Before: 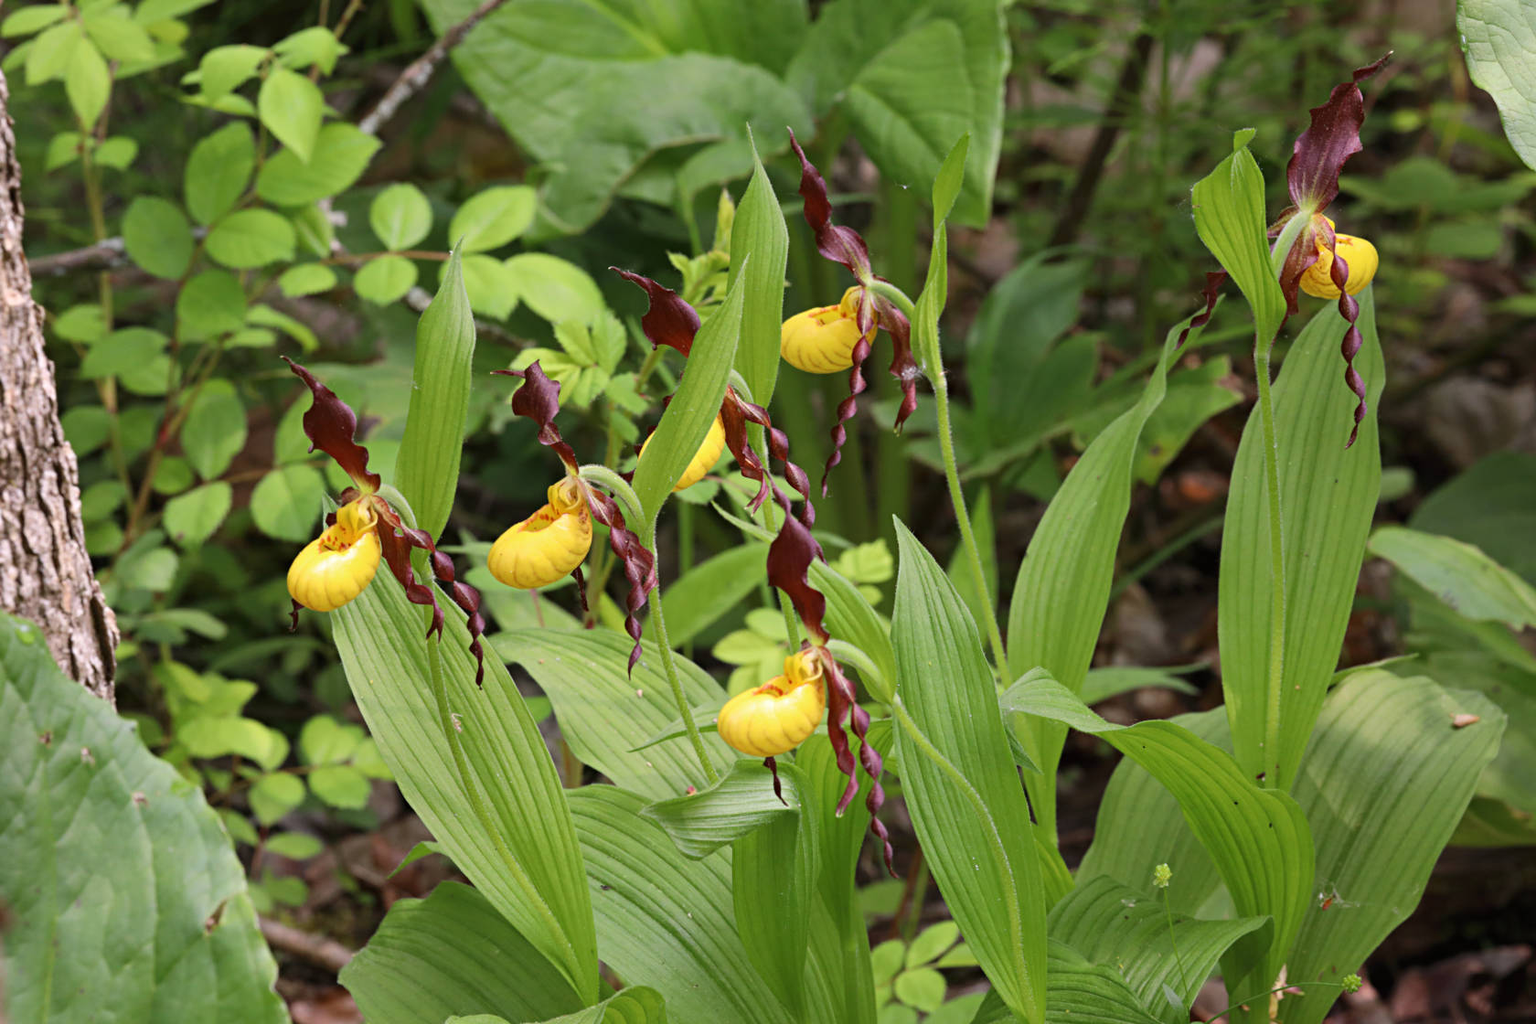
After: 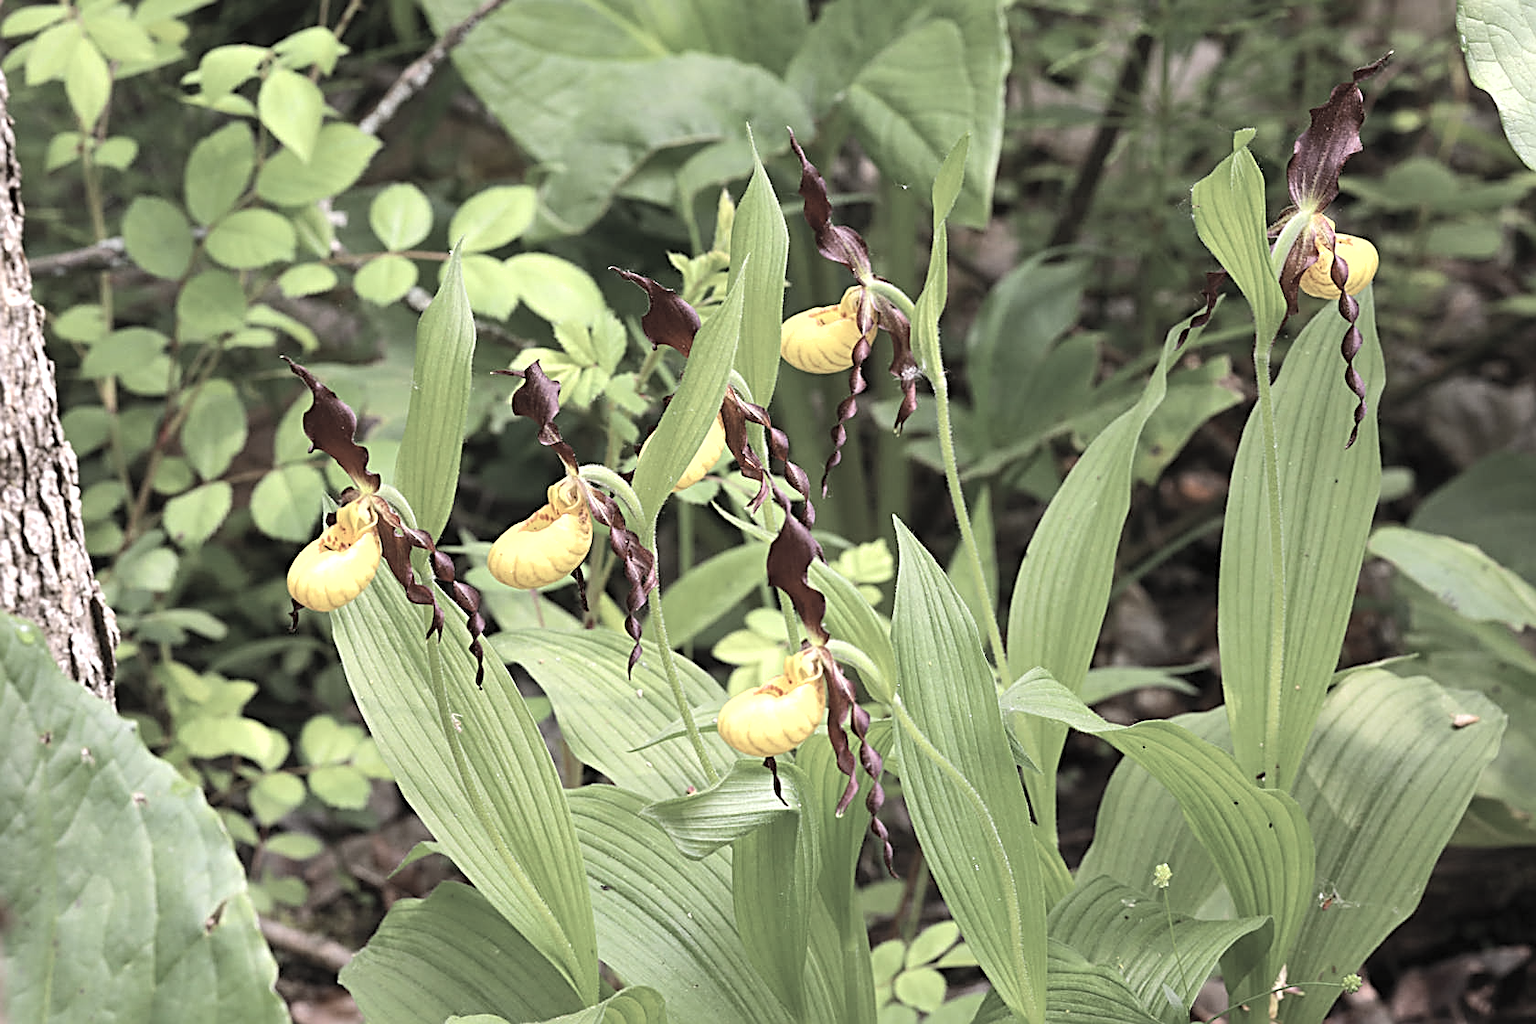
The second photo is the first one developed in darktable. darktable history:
tone equalizer: -8 EV -0.767 EV, -7 EV -0.666 EV, -6 EV -0.574 EV, -5 EV -0.397 EV, -3 EV 0.392 EV, -2 EV 0.6 EV, -1 EV 0.684 EV, +0 EV 0.739 EV, edges refinement/feathering 500, mask exposure compensation -1.57 EV, preserve details no
shadows and highlights: shadows 9.36, white point adjustment 0.886, highlights -39.13
sharpen: amount 0.752
contrast brightness saturation: brightness 0.19, saturation -0.487
